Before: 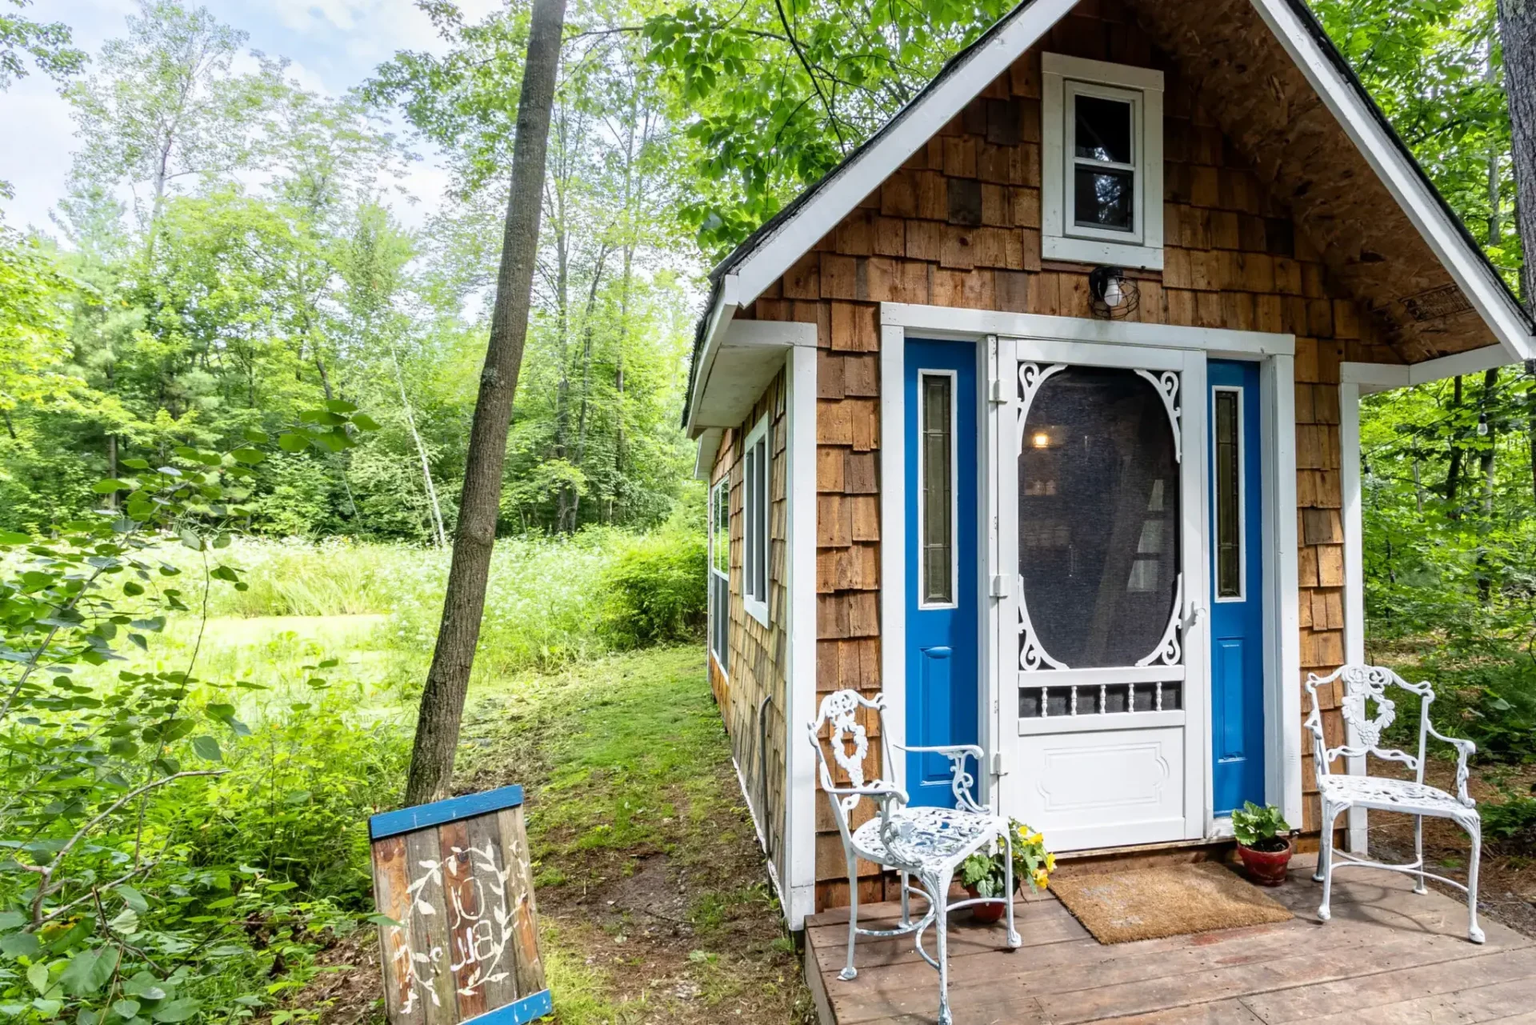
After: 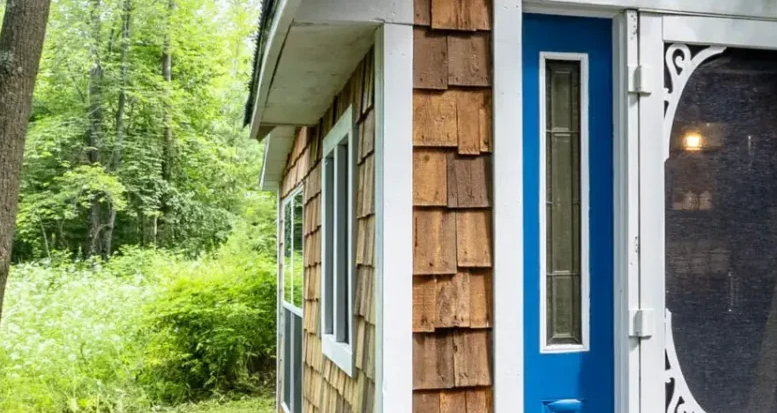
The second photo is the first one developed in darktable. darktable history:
crop: left 31.69%, top 31.969%, right 27.829%, bottom 35.723%
